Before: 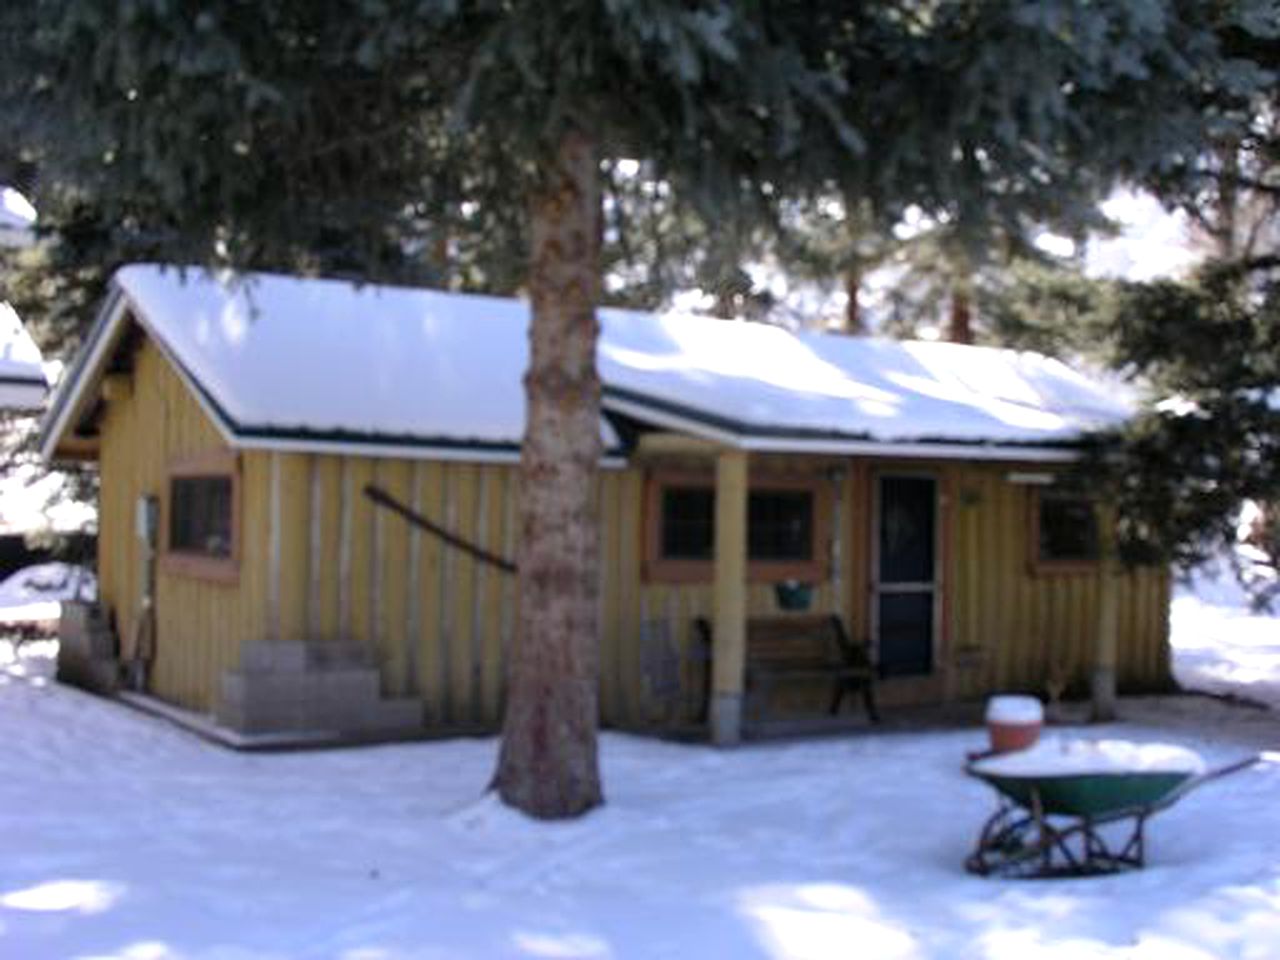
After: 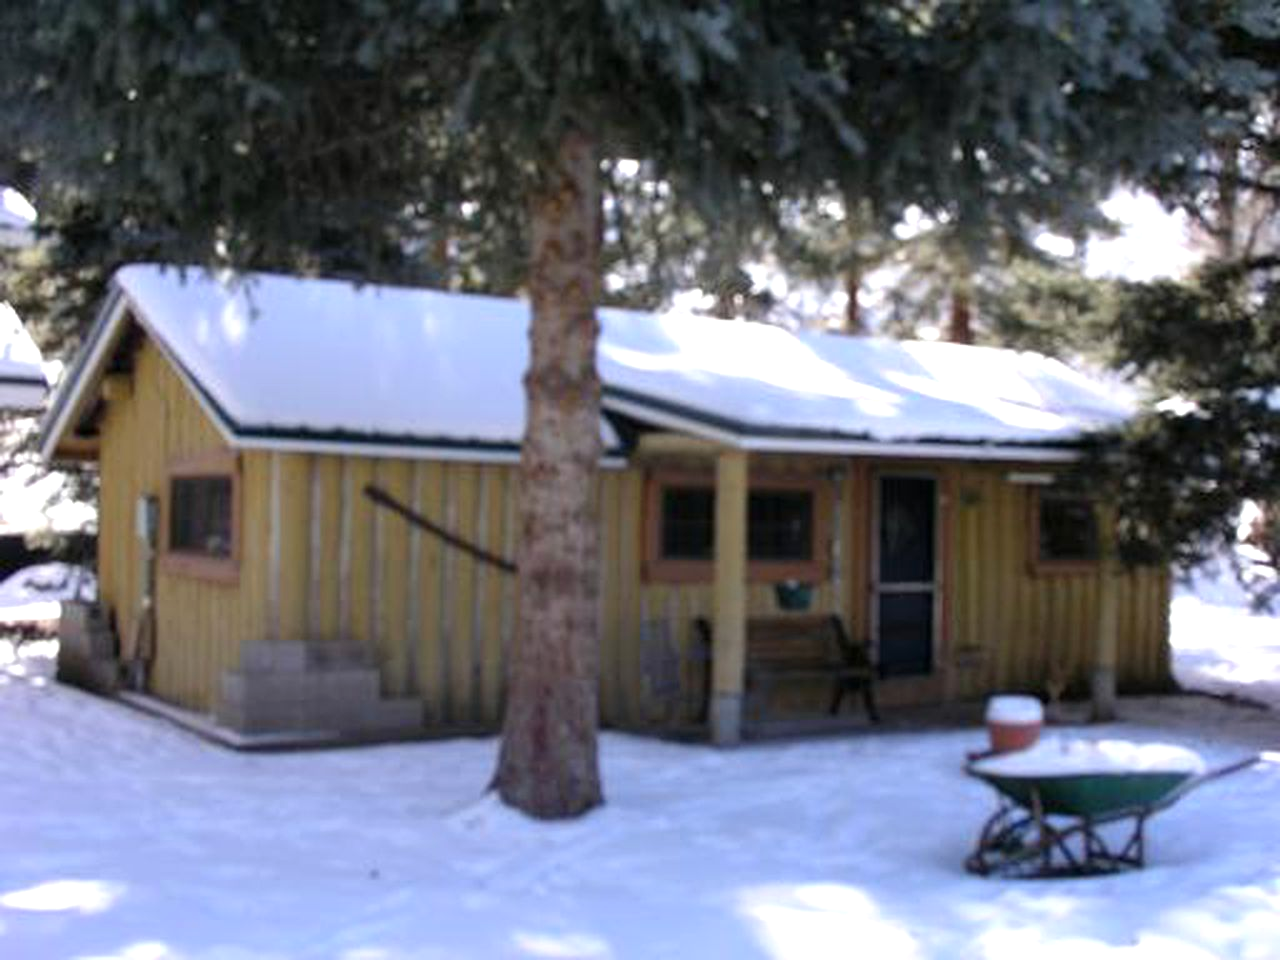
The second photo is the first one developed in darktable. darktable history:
levels: mode automatic
exposure: exposure 0.203 EV, compensate exposure bias true, compensate highlight preservation false
